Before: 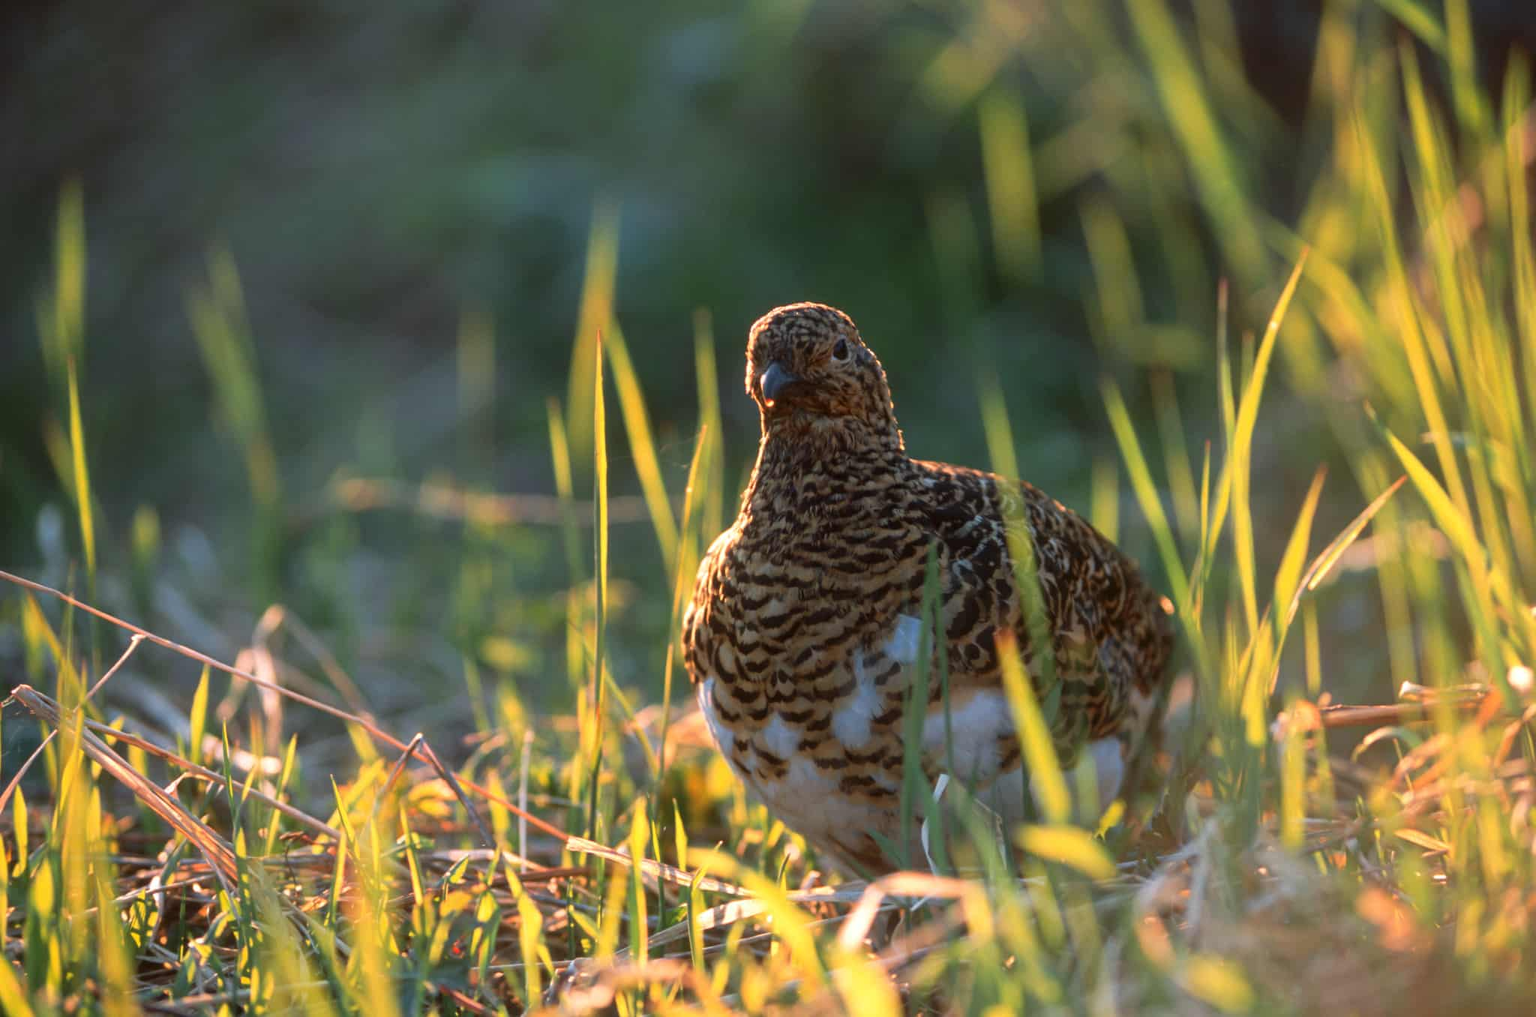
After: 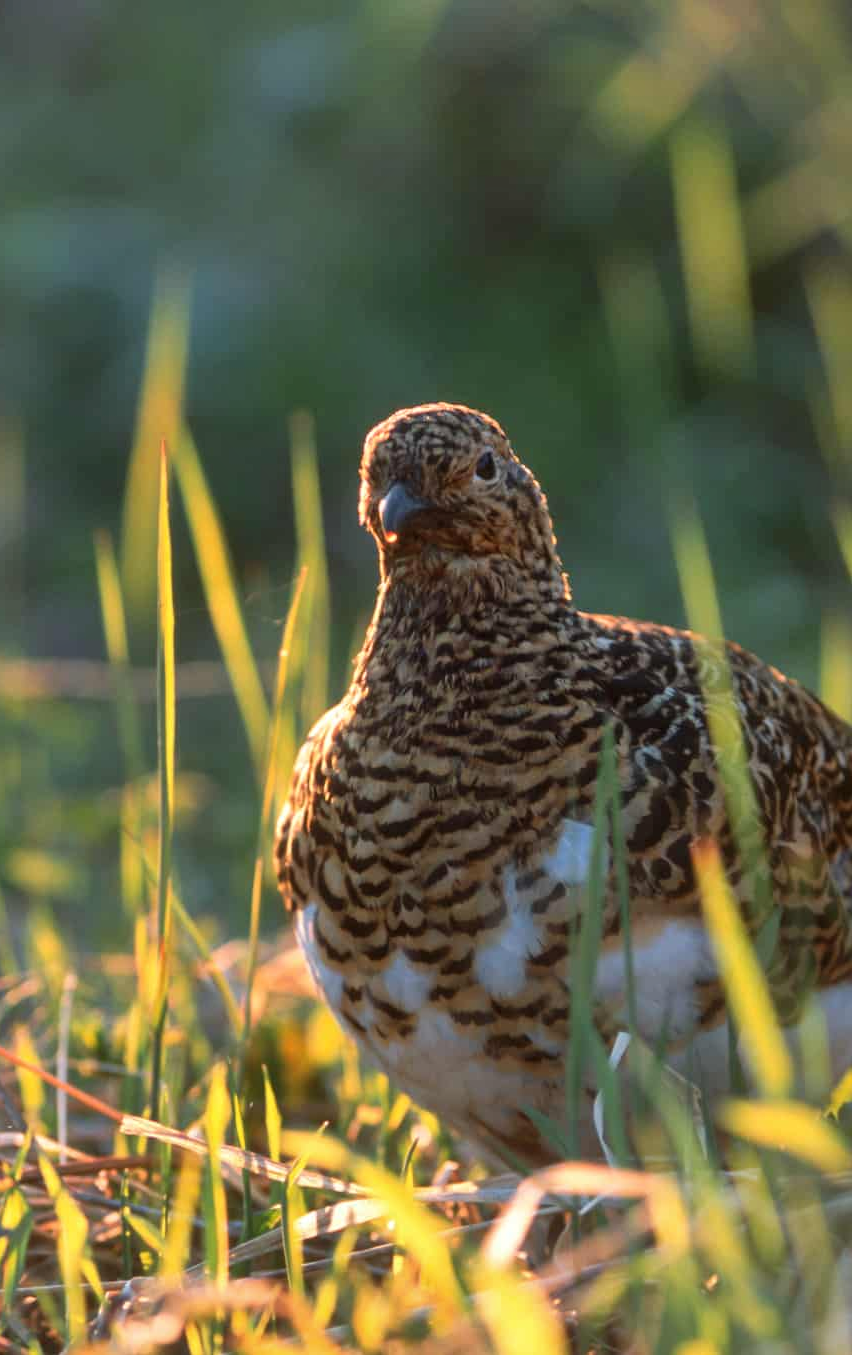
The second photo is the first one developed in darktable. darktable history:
shadows and highlights: highlights color adjustment 39.07%, soften with gaussian
crop: left 31.022%, right 27.348%
